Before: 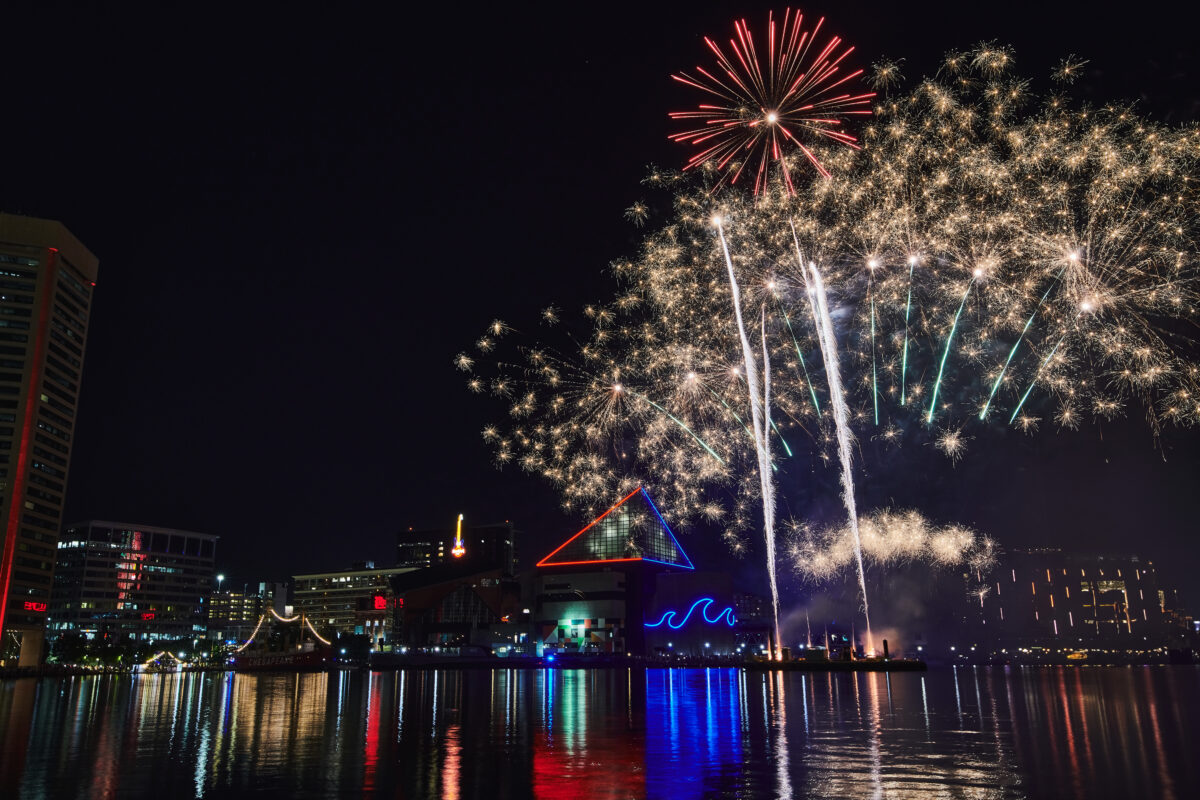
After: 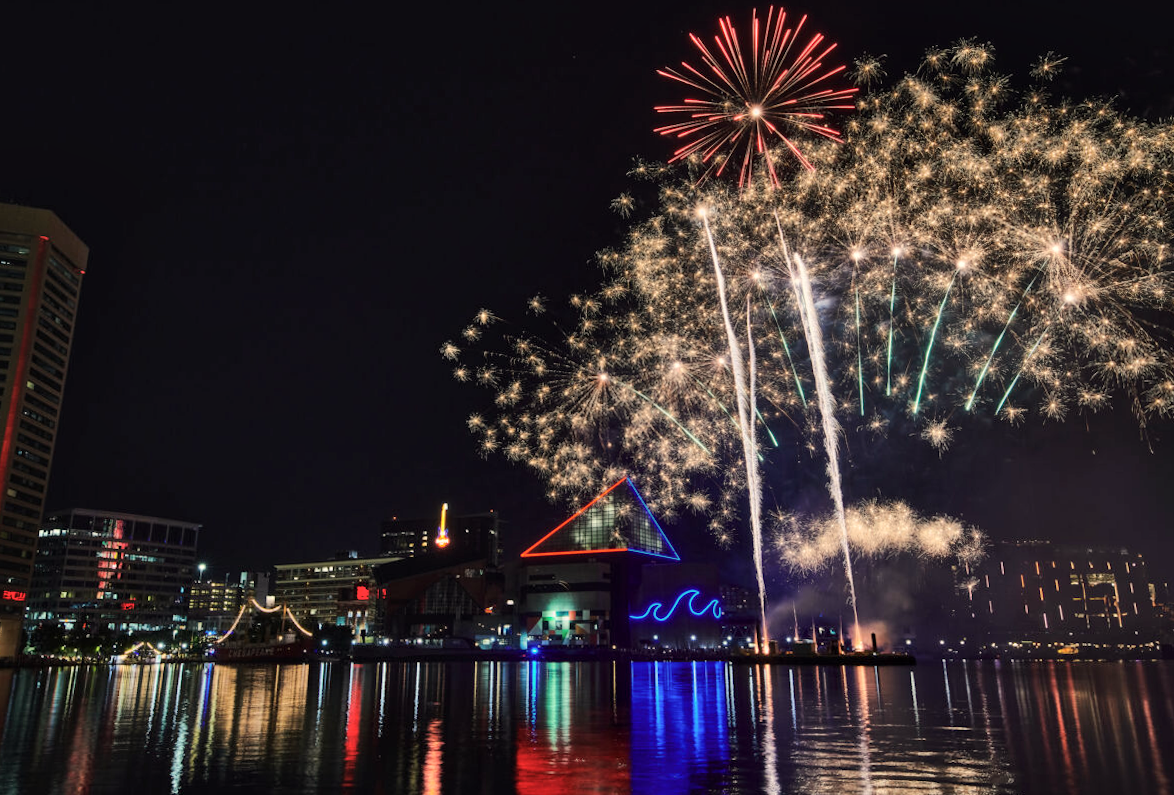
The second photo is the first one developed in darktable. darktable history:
shadows and highlights: radius 125.46, shadows 30.51, highlights -30.51, low approximation 0.01, soften with gaussian
white balance: red 1.045, blue 0.932
rotate and perspective: rotation 0.226°, lens shift (vertical) -0.042, crop left 0.023, crop right 0.982, crop top 0.006, crop bottom 0.994
local contrast: mode bilateral grid, contrast 20, coarseness 50, detail 120%, midtone range 0.2
